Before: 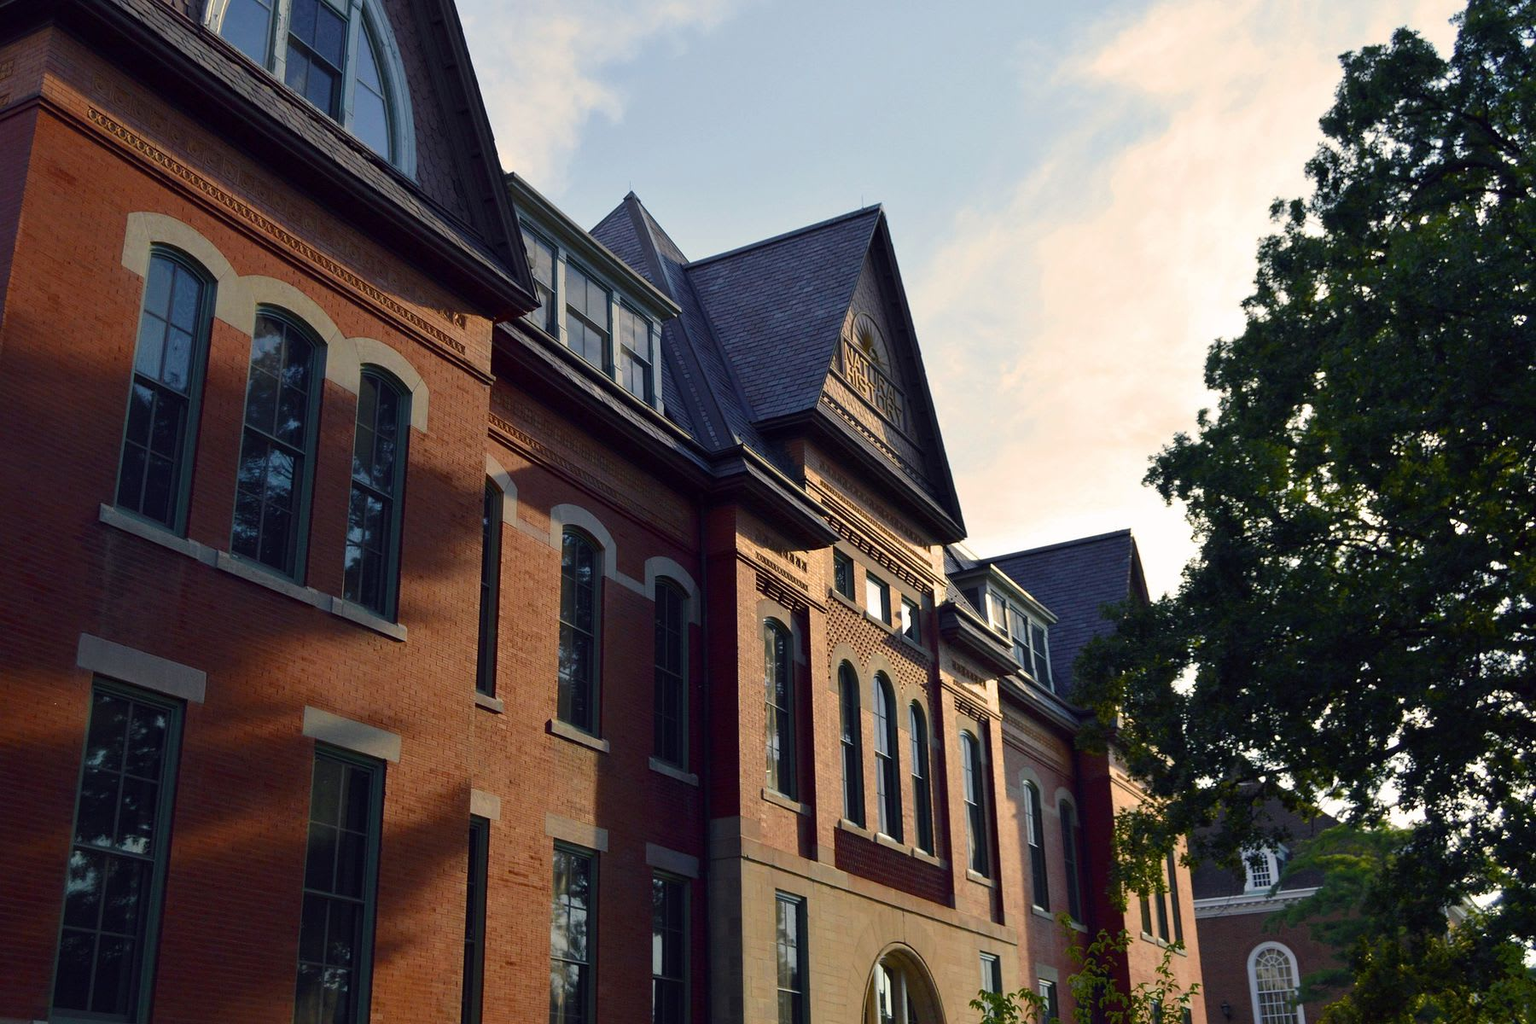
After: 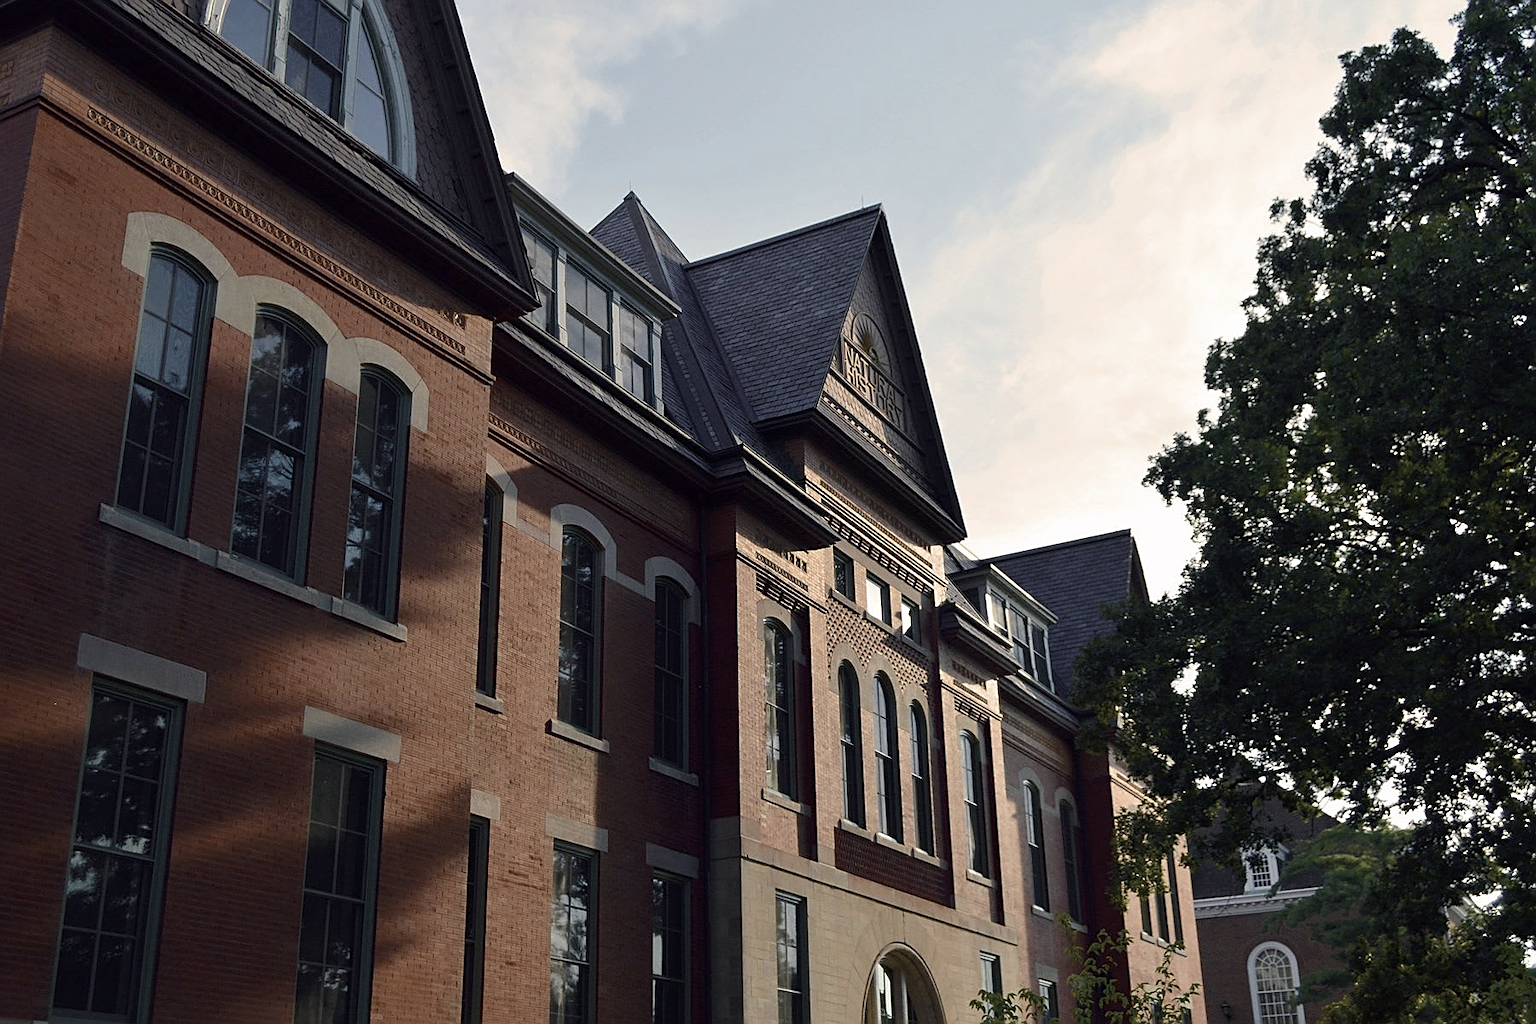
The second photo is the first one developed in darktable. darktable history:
color correction: saturation 0.57
sharpen: radius 1.967
